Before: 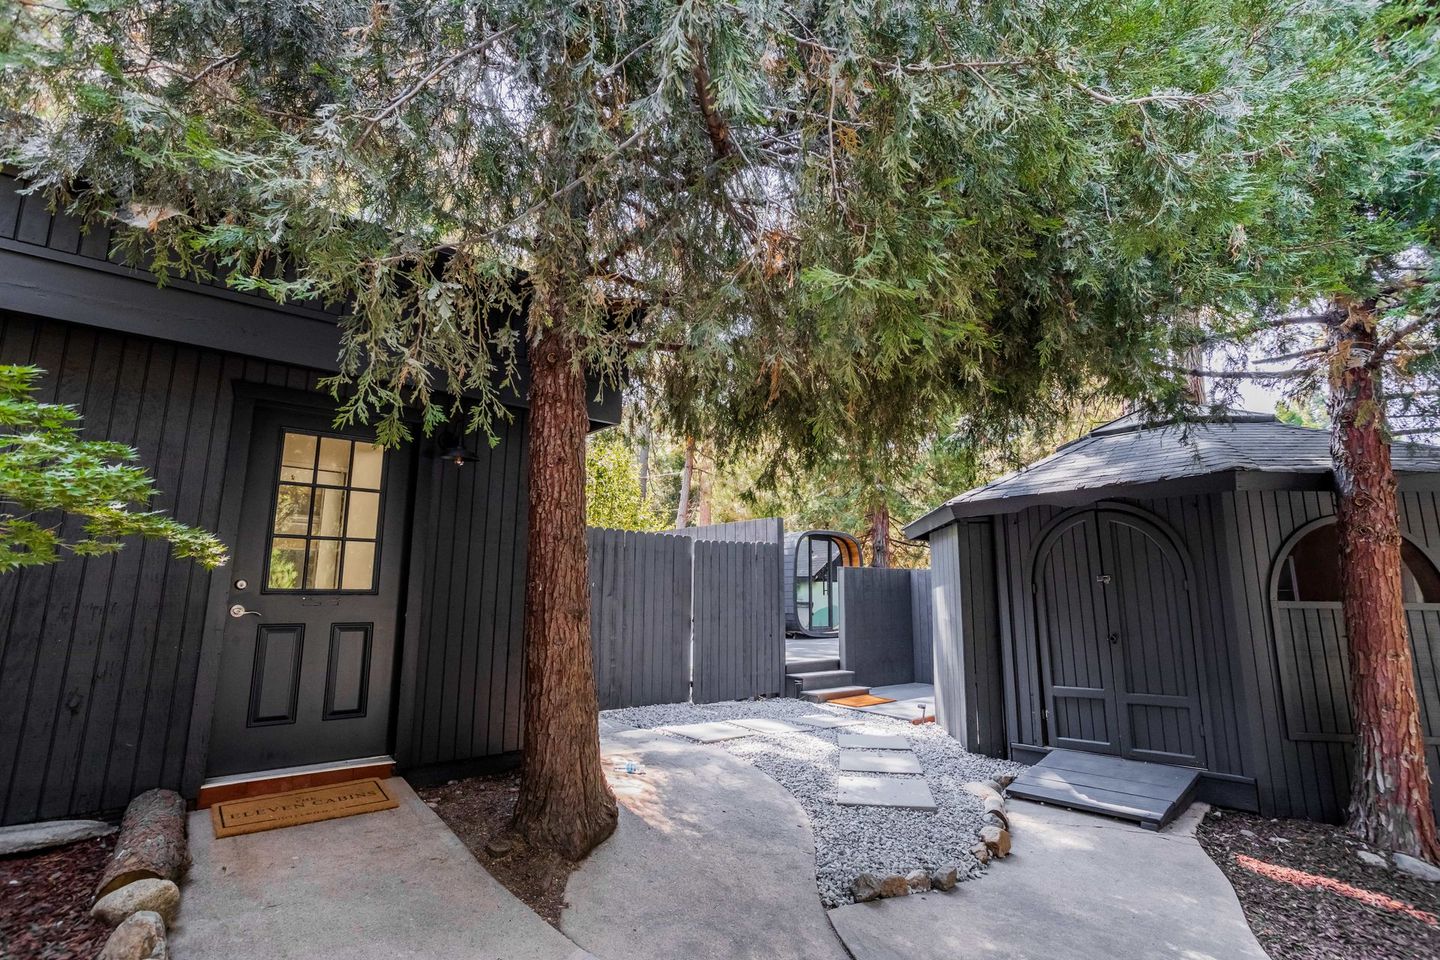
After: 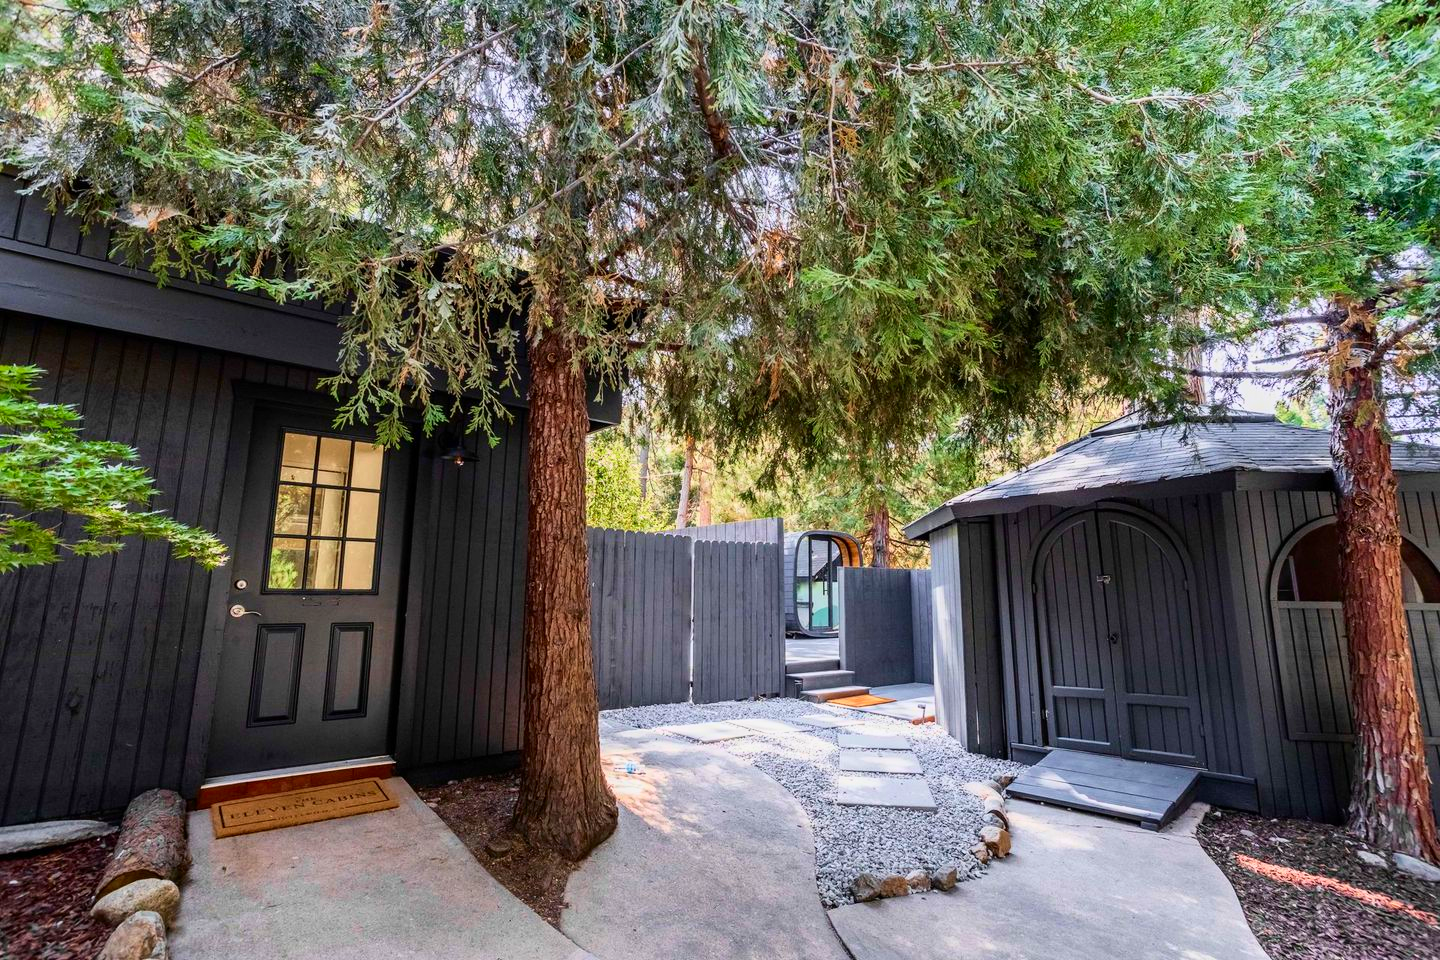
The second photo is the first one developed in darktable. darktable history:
tone curve: curves: ch0 [(0, 0) (0.091, 0.077) (0.517, 0.574) (0.745, 0.82) (0.844, 0.908) (0.909, 0.942) (1, 0.973)]; ch1 [(0, 0) (0.437, 0.404) (0.5, 0.5) (0.534, 0.554) (0.58, 0.603) (0.616, 0.649) (1, 1)]; ch2 [(0, 0) (0.442, 0.415) (0.5, 0.5) (0.535, 0.557) (0.585, 0.62) (1, 1)], color space Lab, independent channels, preserve colors none
